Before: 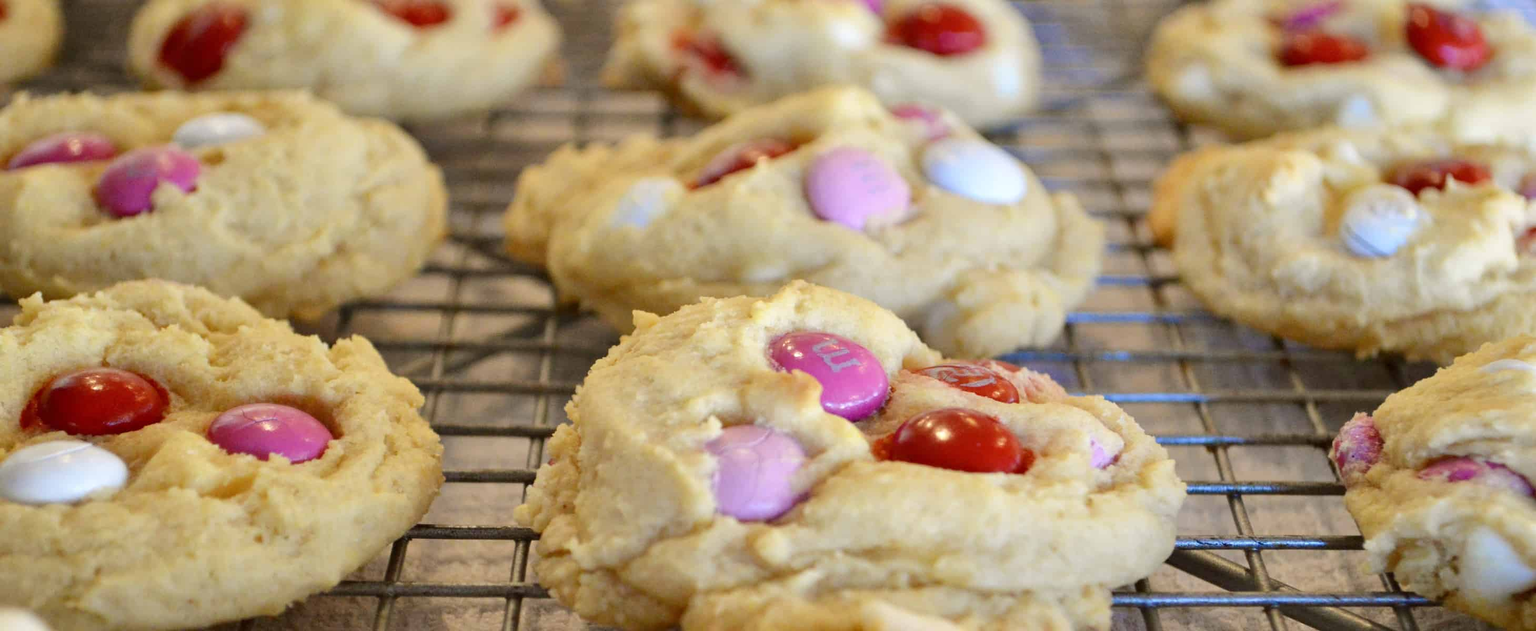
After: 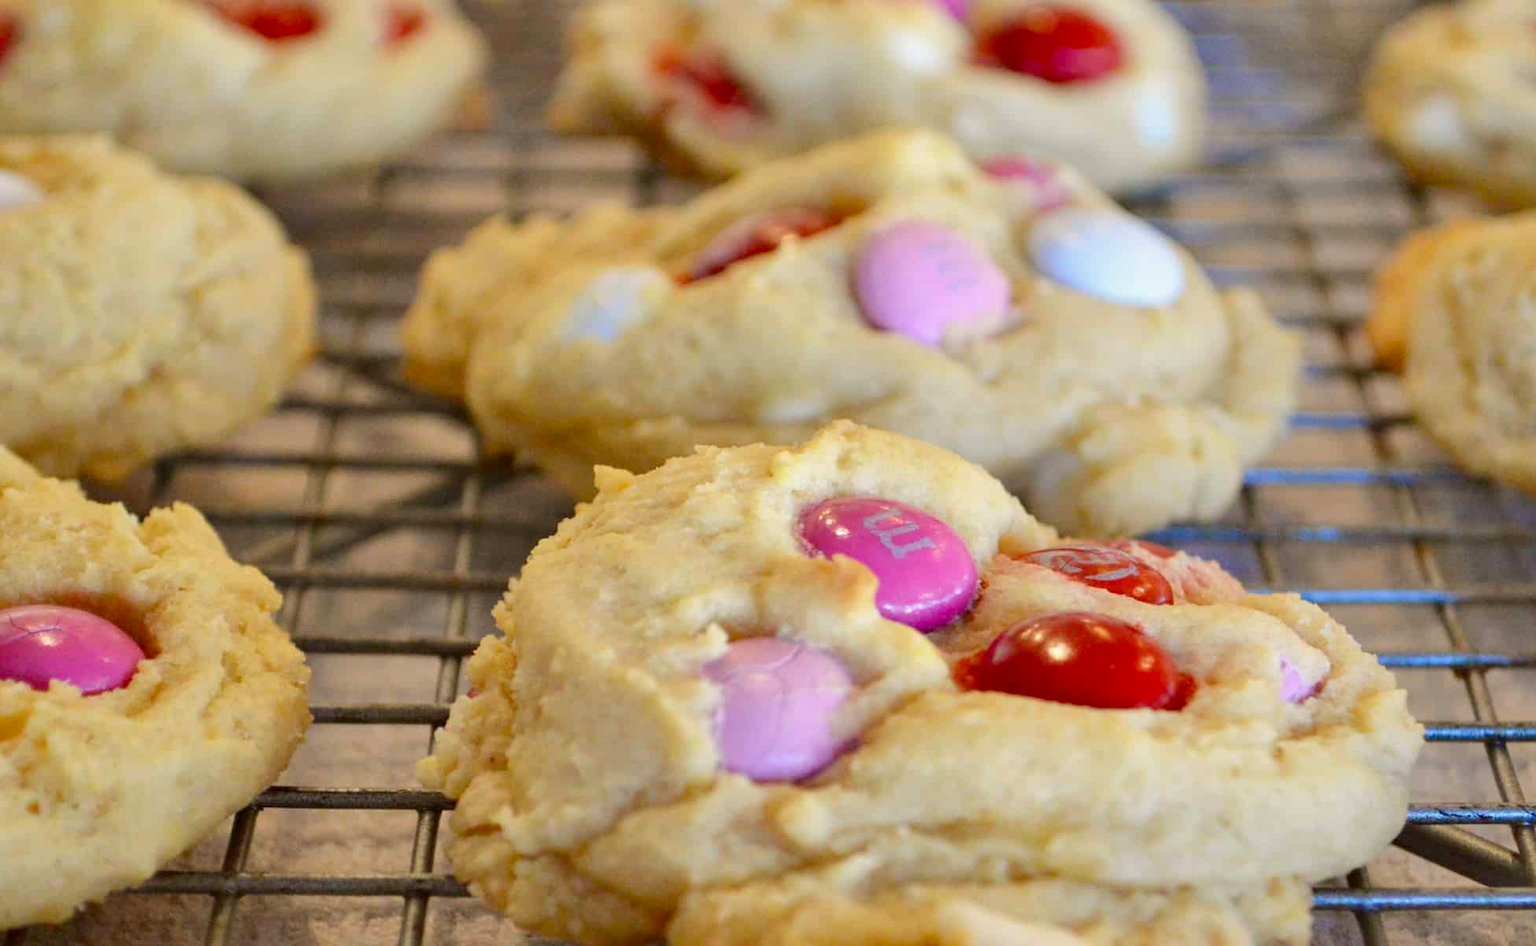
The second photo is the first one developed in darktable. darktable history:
crop: left 15.4%, right 17.859%
exposure: black level correction 0.002, exposure -0.098 EV, compensate highlight preservation false
